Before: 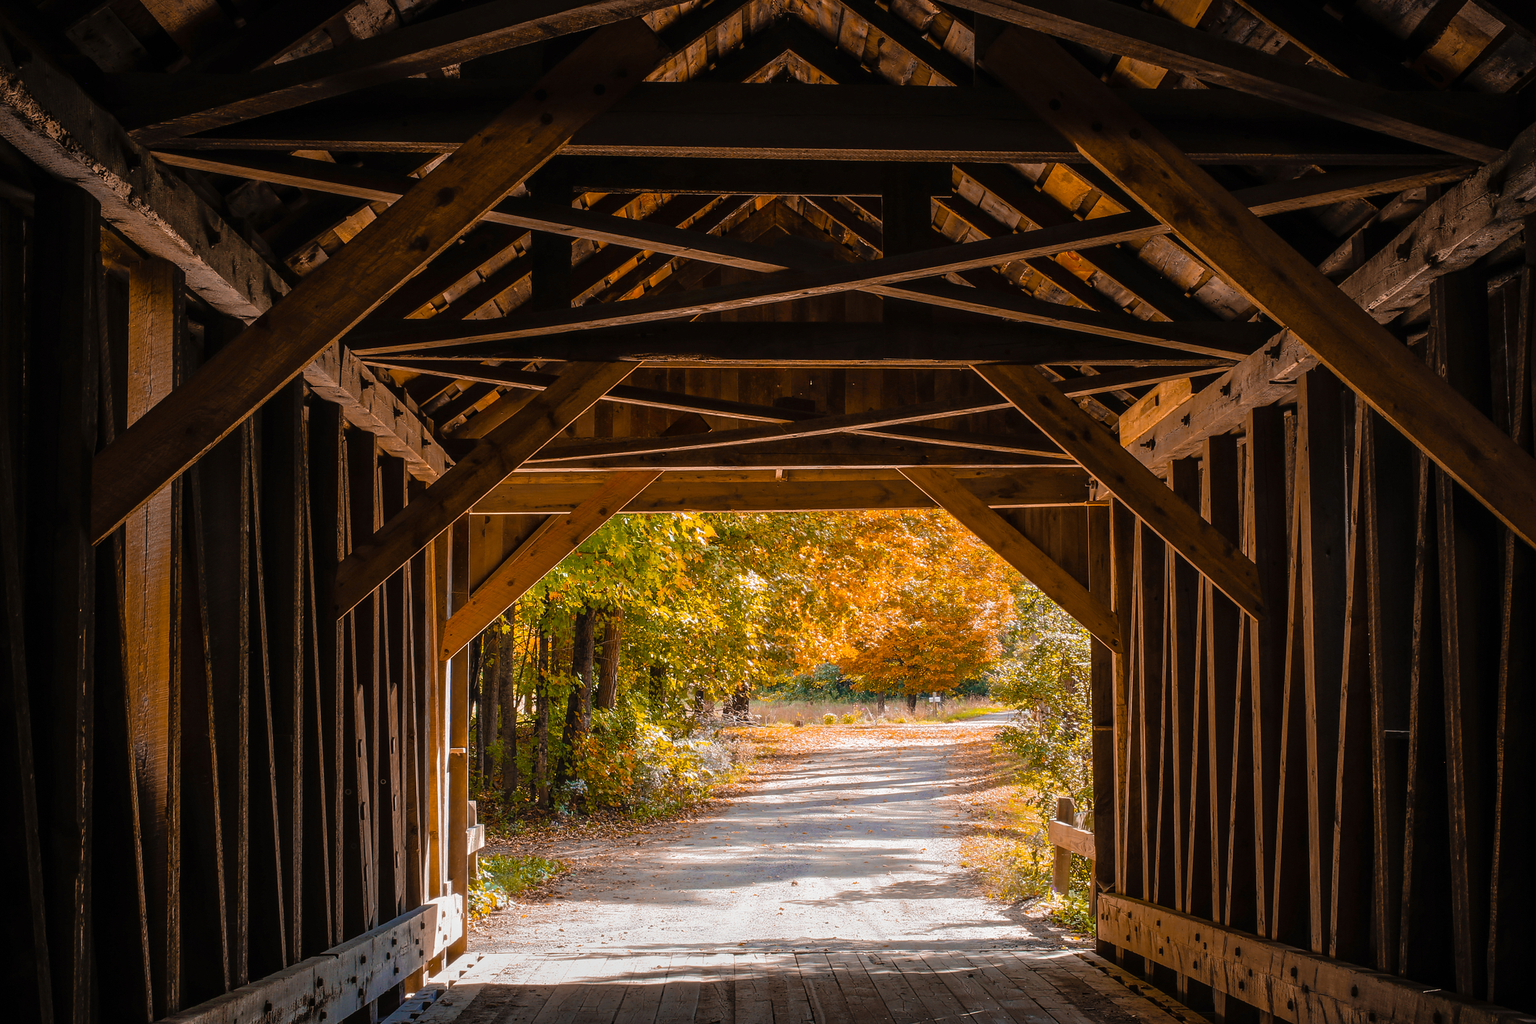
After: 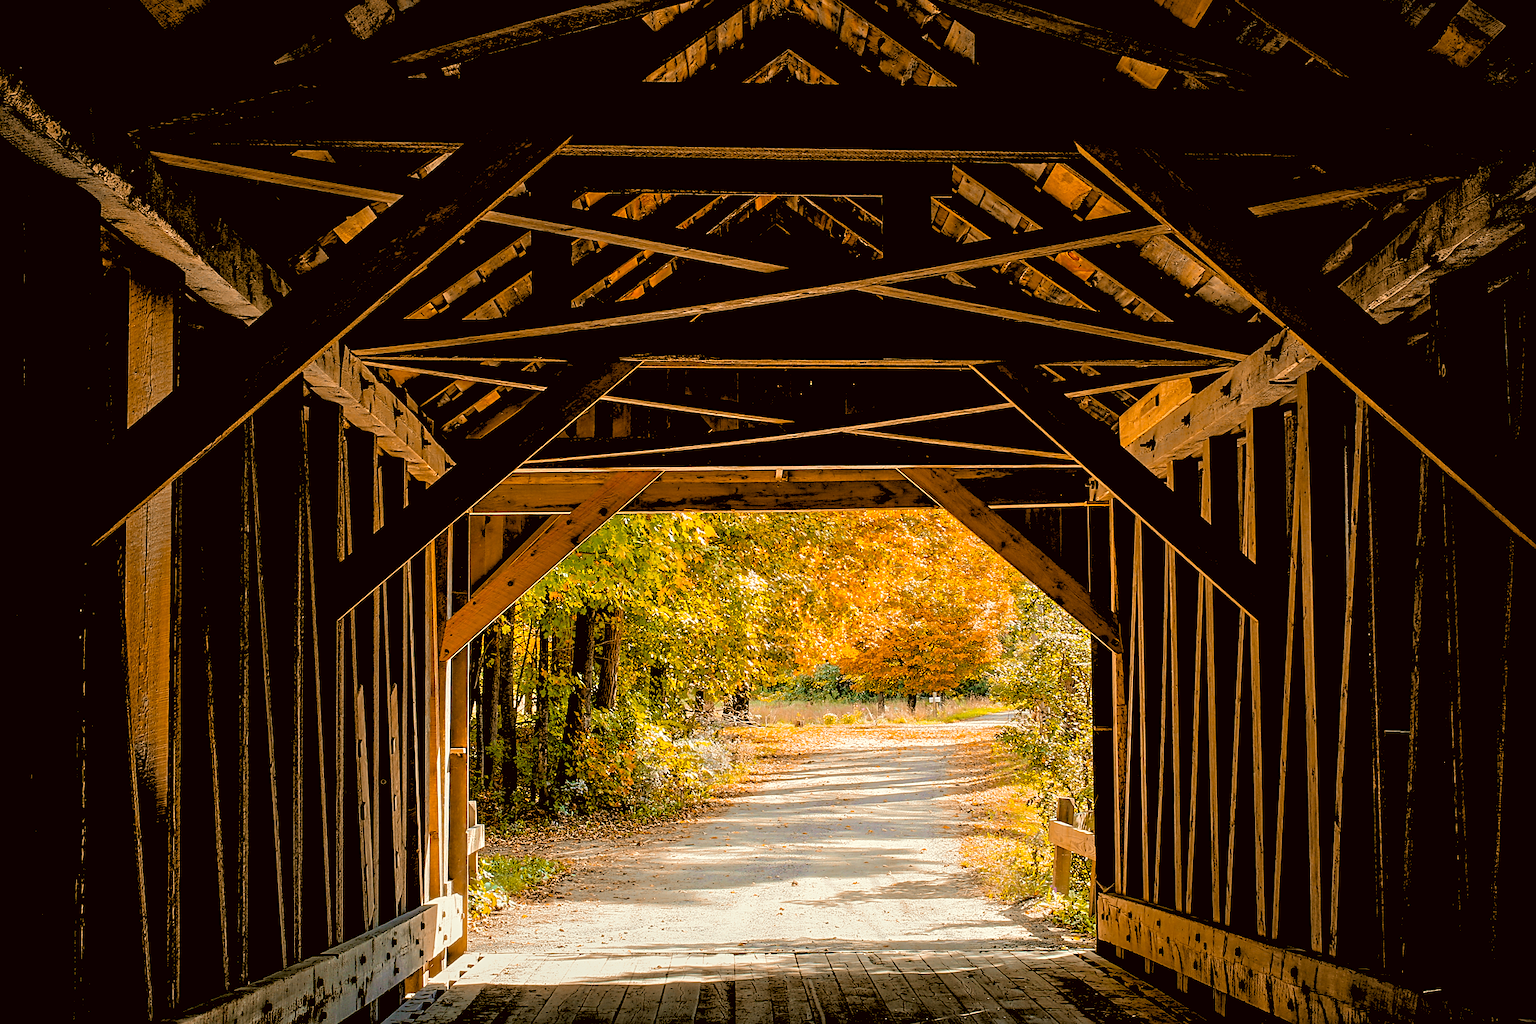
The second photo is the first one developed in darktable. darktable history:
color correction: highlights a* -1.43, highlights b* 10.12, shadows a* 0.395, shadows b* 19.35
sharpen: on, module defaults
rgb levels: levels [[0.027, 0.429, 0.996], [0, 0.5, 1], [0, 0.5, 1]]
